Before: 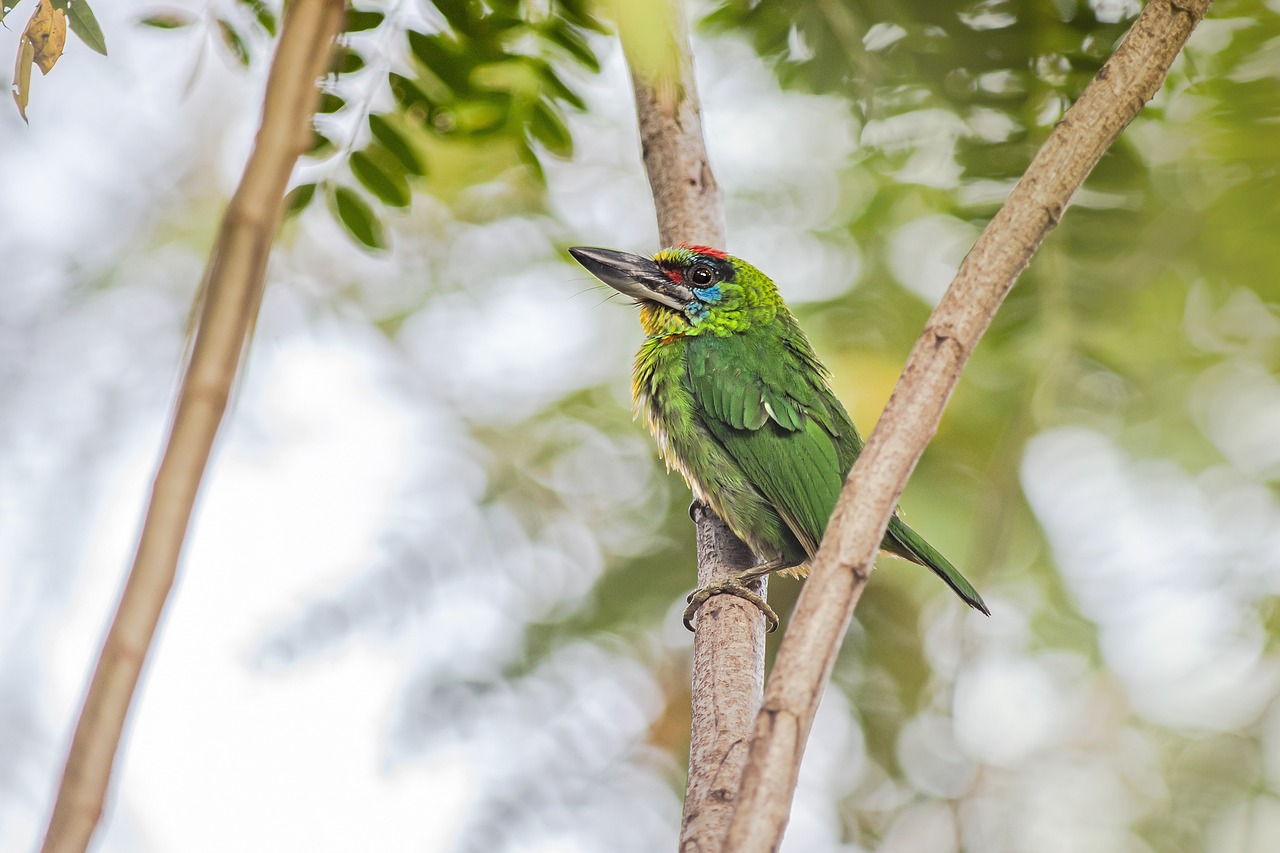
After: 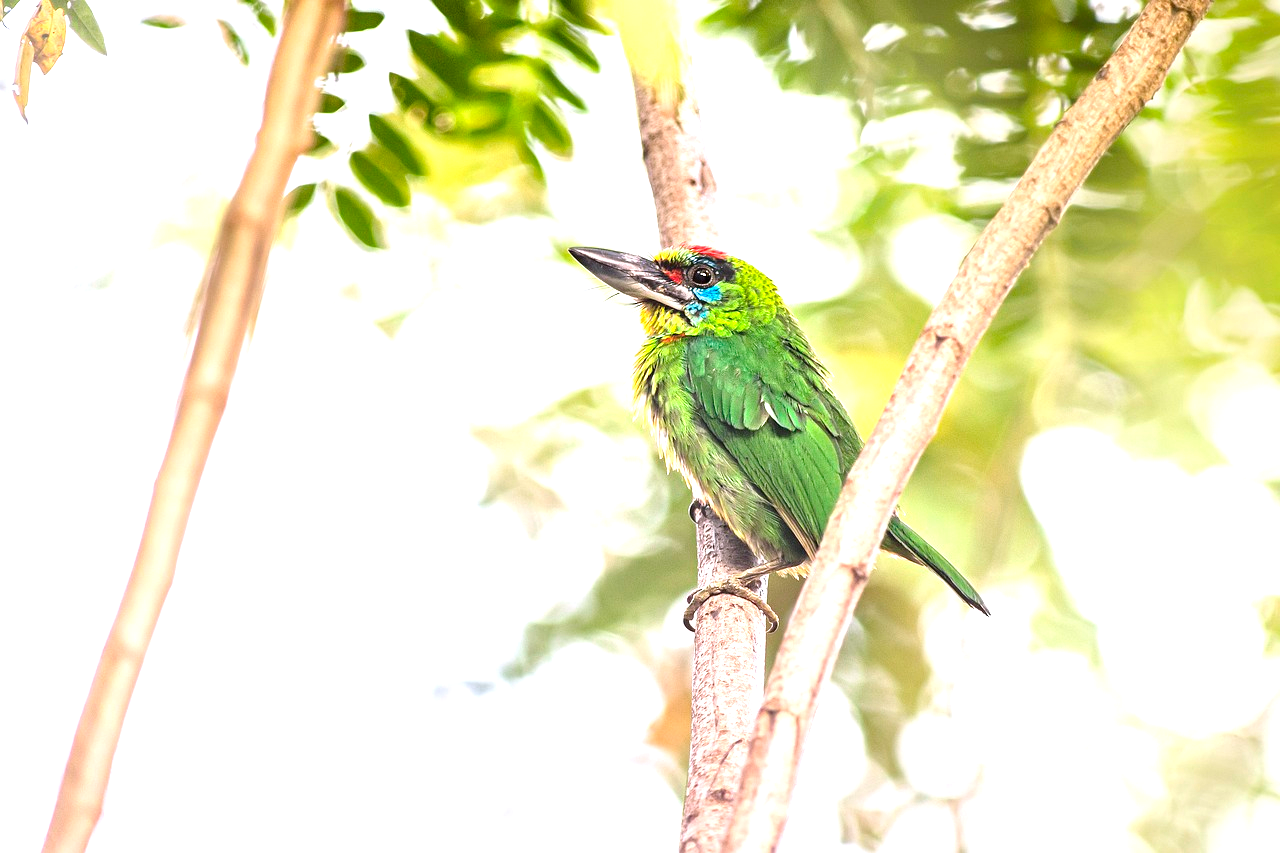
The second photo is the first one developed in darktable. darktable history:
exposure: black level correction 0, exposure 1.199 EV, compensate highlight preservation false
color balance rgb: highlights gain › chroma 2.025%, highlights gain › hue 292.5°, perceptual saturation grading › global saturation 0.739%
